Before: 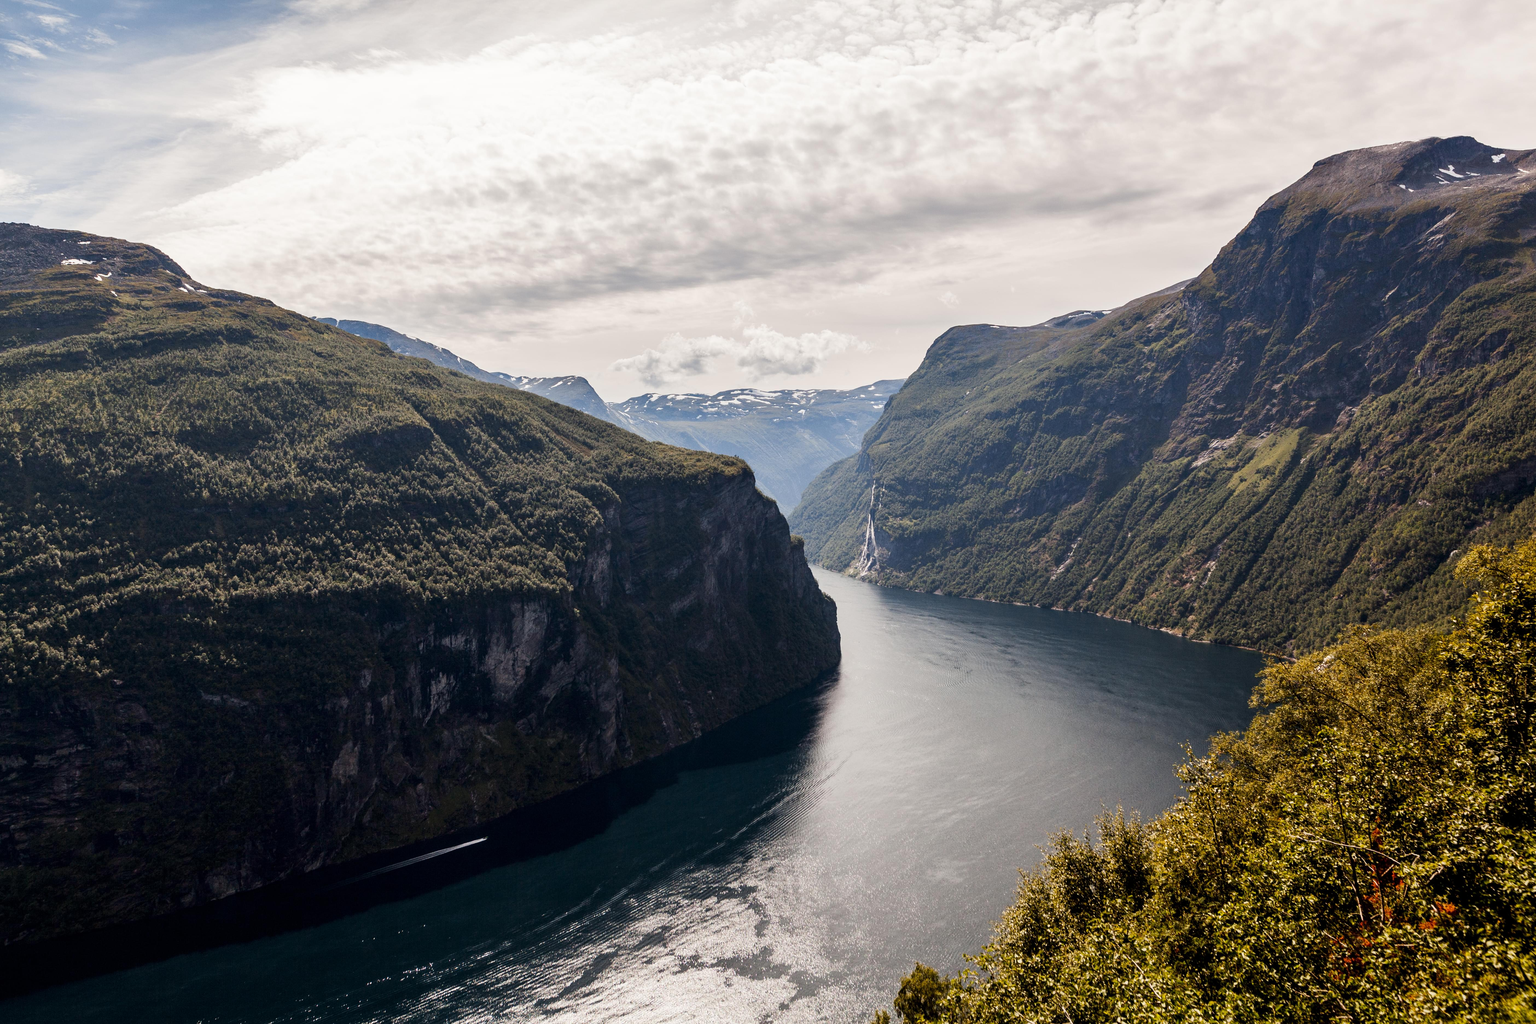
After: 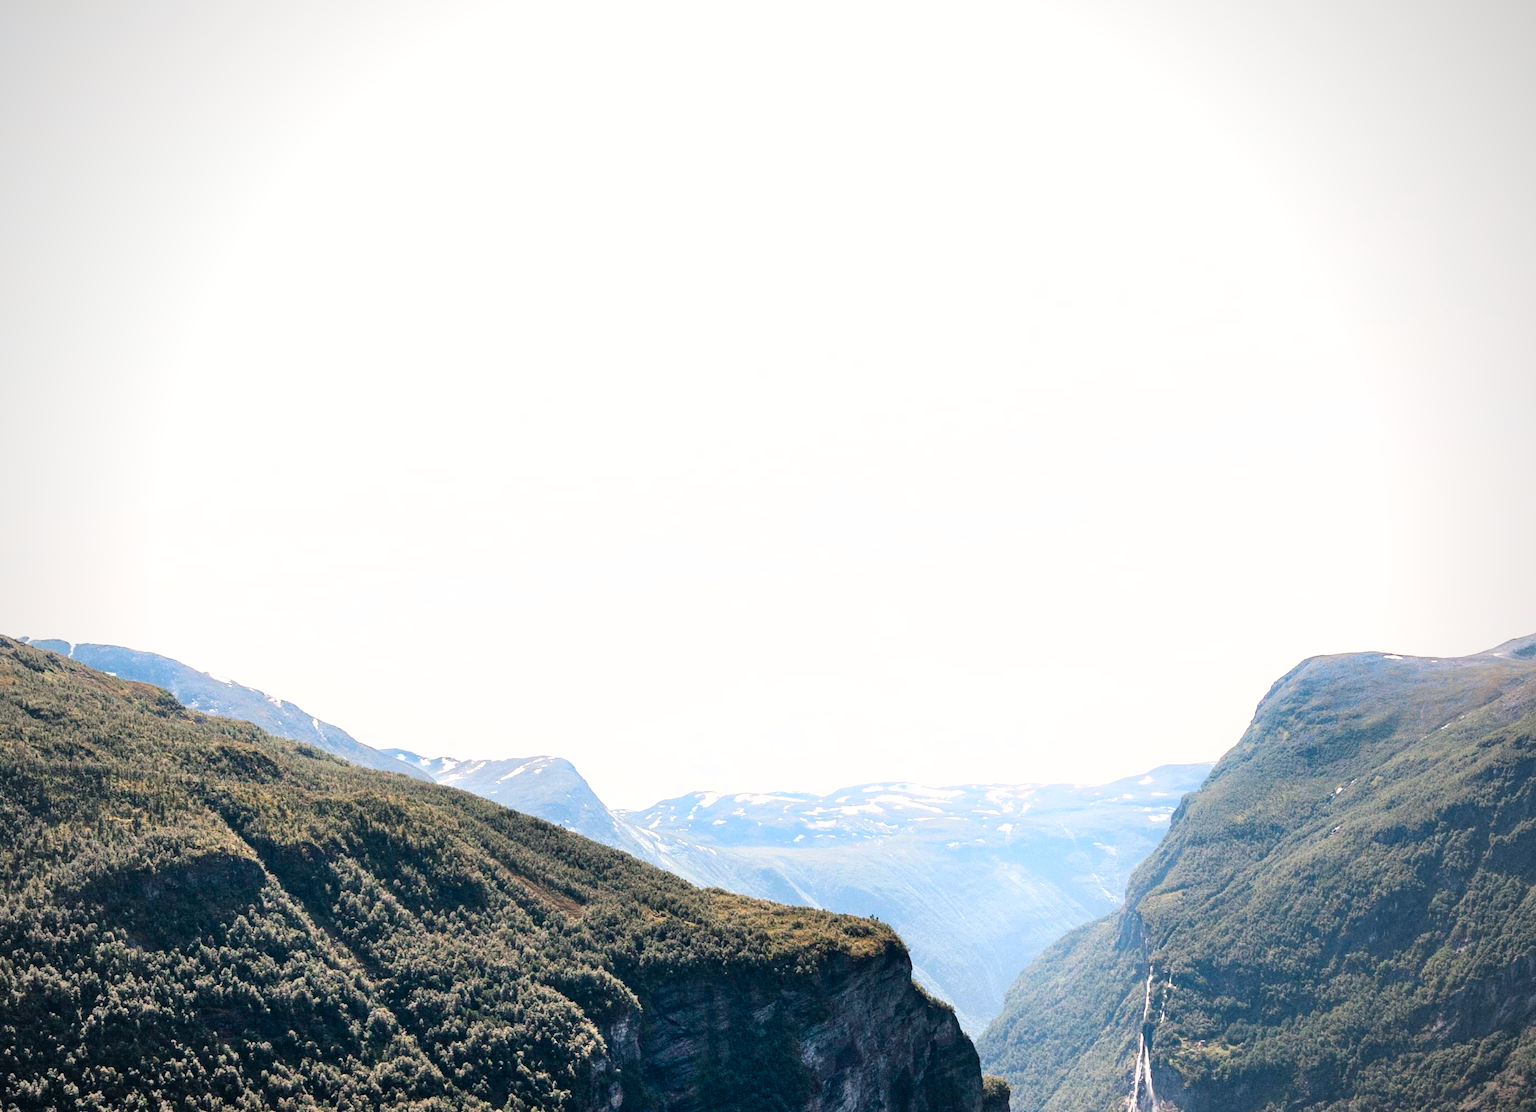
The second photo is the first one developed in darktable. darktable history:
shadows and highlights: highlights 71.48, soften with gaussian
tone equalizer: -8 EV -0.781 EV, -7 EV -0.673 EV, -6 EV -0.605 EV, -5 EV -0.403 EV, -3 EV 0.39 EV, -2 EV 0.6 EV, -1 EV 0.681 EV, +0 EV 0.74 EV
crop: left 19.673%, right 30.59%, bottom 45.942%
color balance rgb: shadows lift › luminance -7.679%, shadows lift › chroma 2.304%, shadows lift › hue 165.38°, perceptual saturation grading › global saturation 0.495%
vignetting: fall-off radius 60.36%, unbound false
